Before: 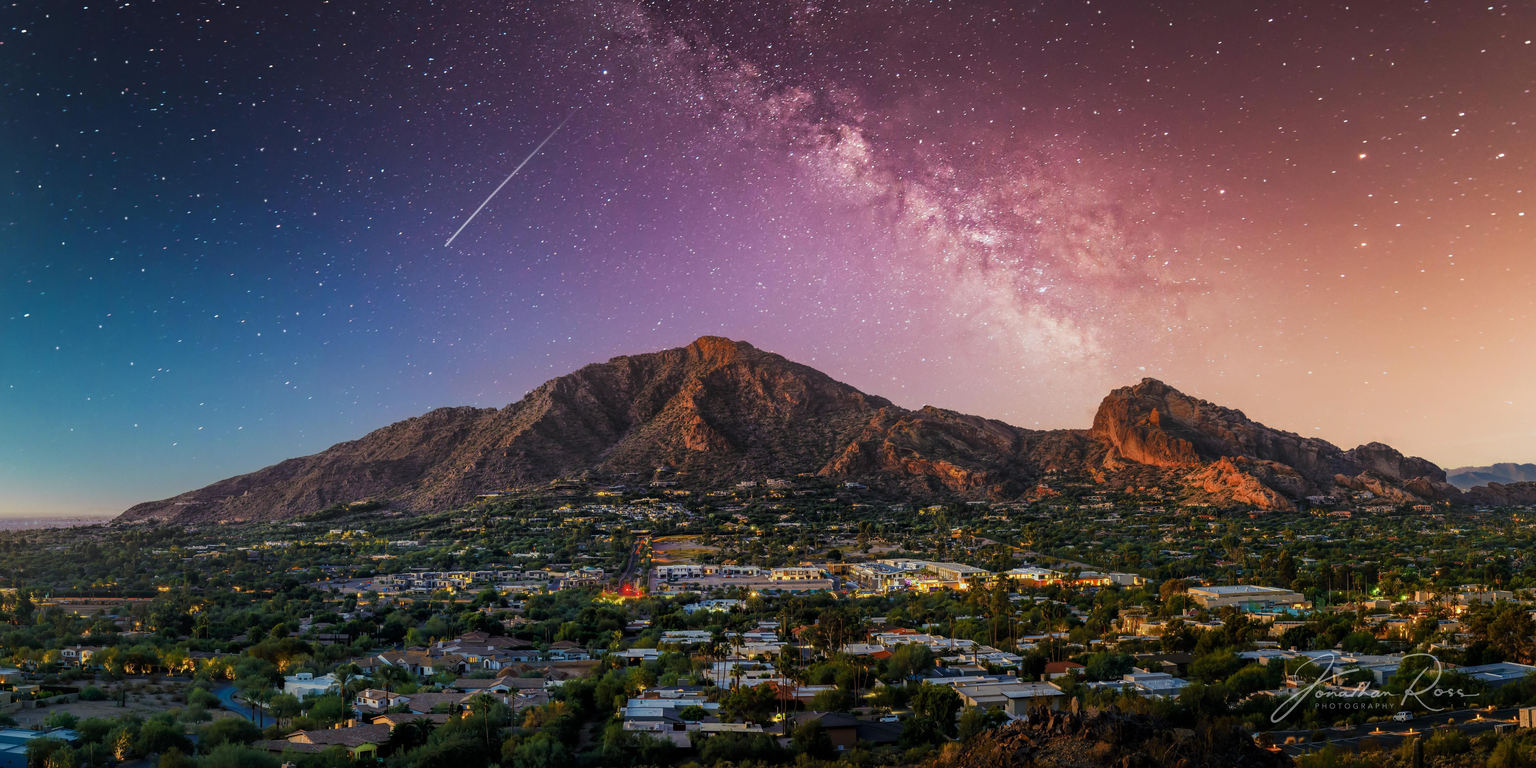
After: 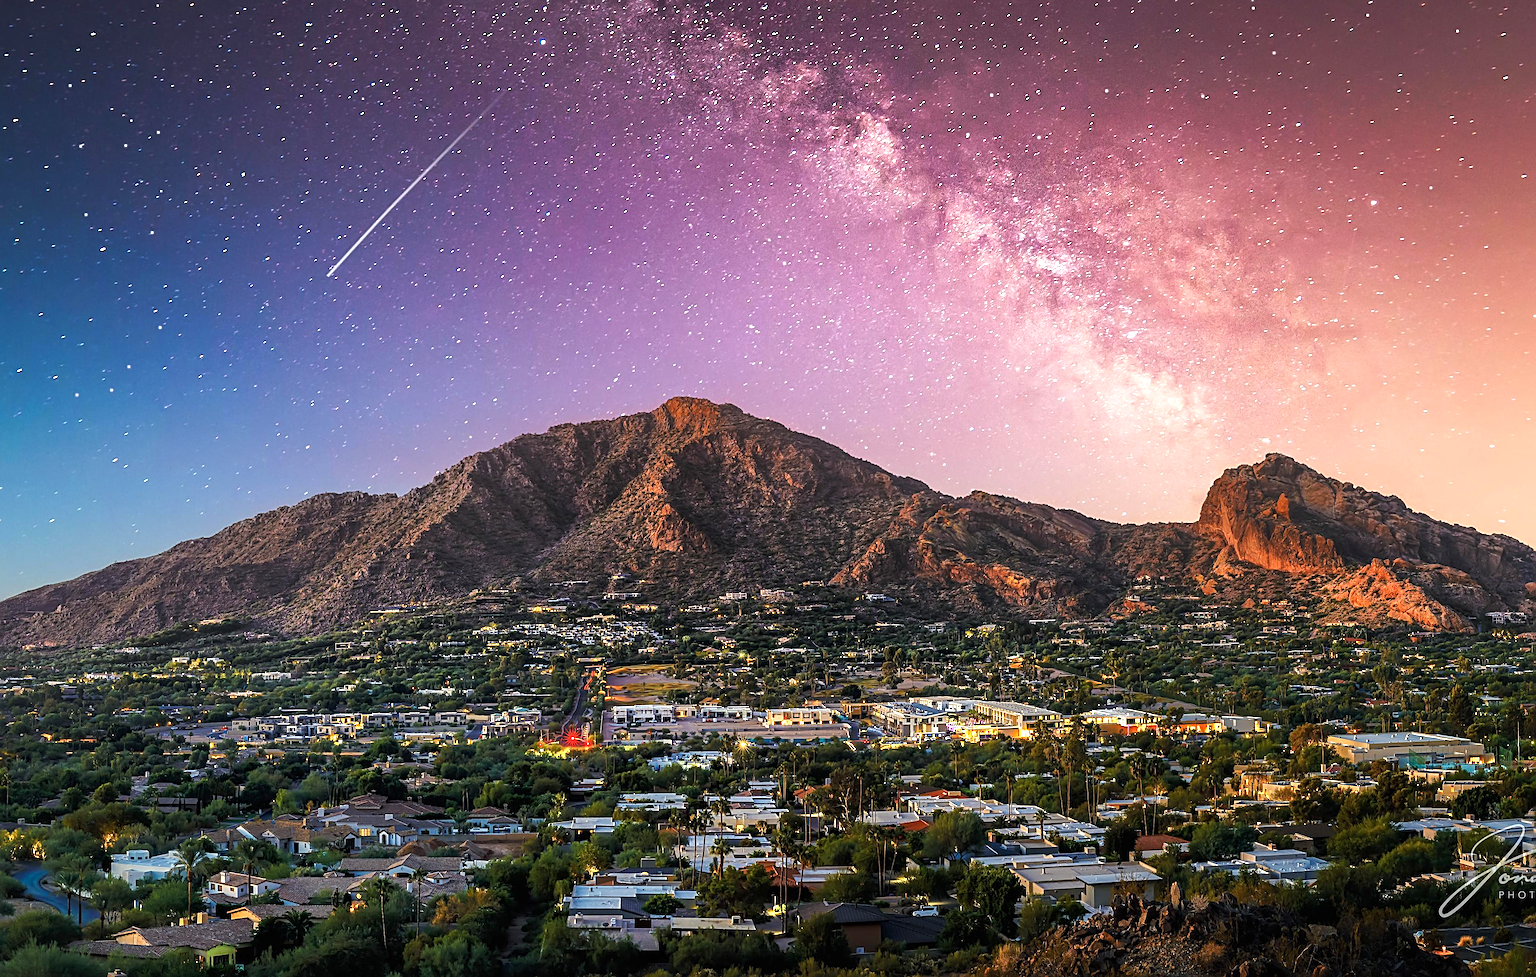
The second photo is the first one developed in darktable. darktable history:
sharpen: radius 3.032, amount 0.764
crop and rotate: left 13.17%, top 5.399%, right 12.524%
exposure: black level correction 0, exposure 0.698 EV, compensate exposure bias true, compensate highlight preservation false
tone curve: curves: ch0 [(0, 0) (0.003, 0.003) (0.011, 0.011) (0.025, 0.024) (0.044, 0.043) (0.069, 0.068) (0.1, 0.097) (0.136, 0.133) (0.177, 0.173) (0.224, 0.219) (0.277, 0.27) (0.335, 0.327) (0.399, 0.39) (0.468, 0.457) (0.543, 0.545) (0.623, 0.625) (0.709, 0.71) (0.801, 0.801) (0.898, 0.898) (1, 1)], preserve colors none
